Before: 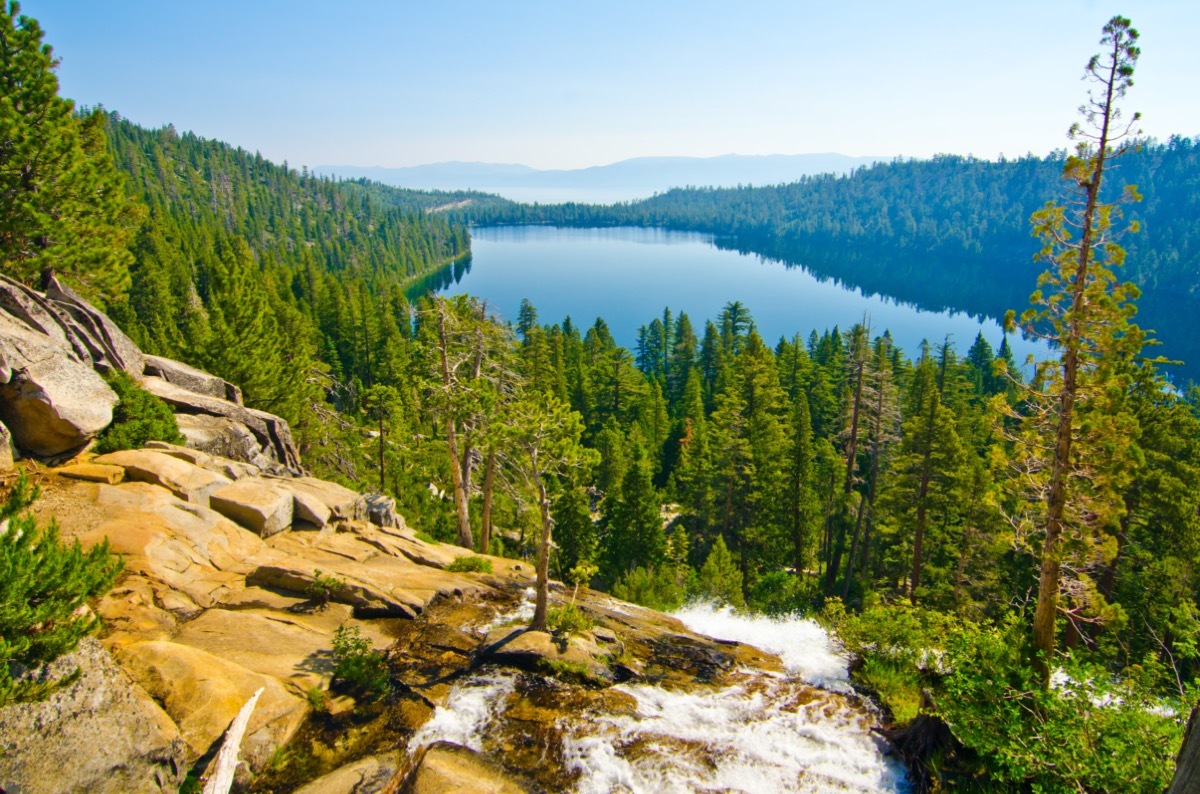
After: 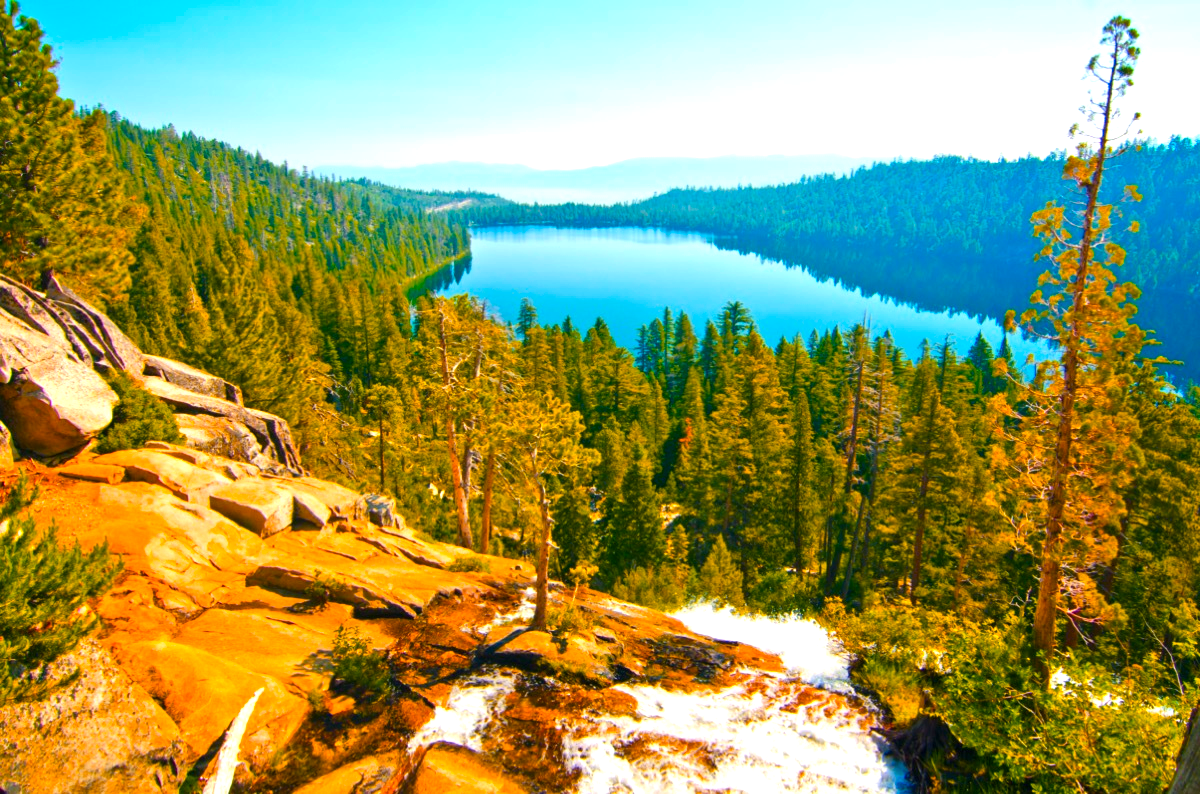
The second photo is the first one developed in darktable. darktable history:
color zones: curves: ch1 [(0.235, 0.558) (0.75, 0.5)]; ch2 [(0.25, 0.462) (0.749, 0.457)], mix 40.67%
color balance rgb: linear chroma grading › global chroma 15%, perceptual saturation grading › global saturation 30%
exposure: exposure 0.6 EV, compensate highlight preservation false
